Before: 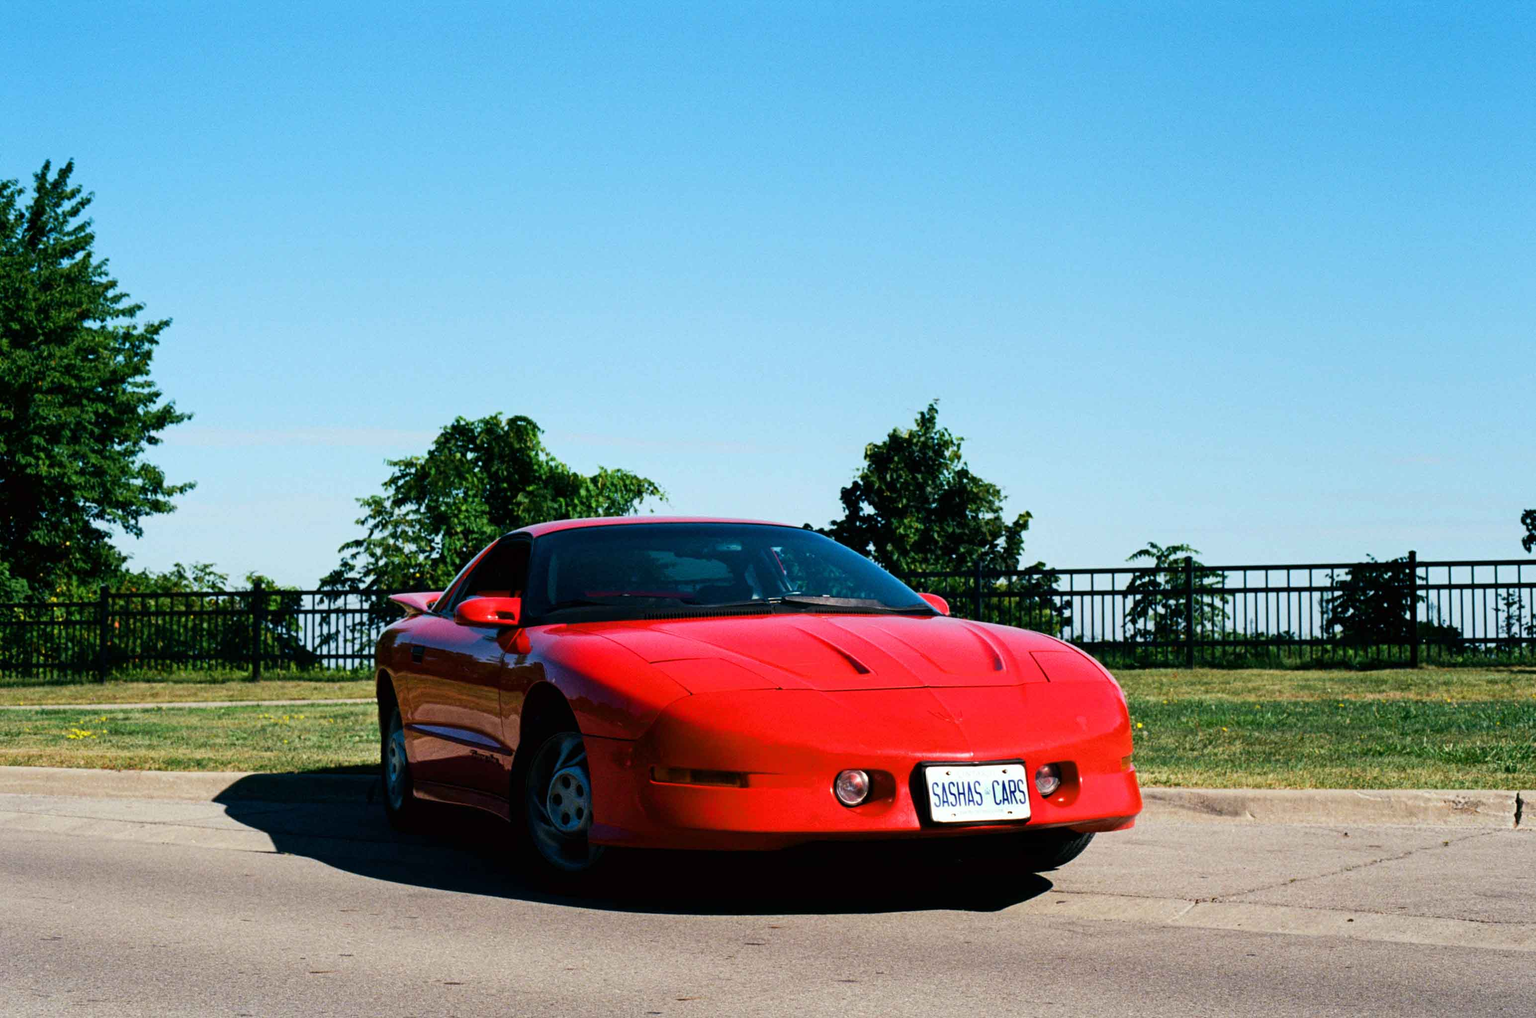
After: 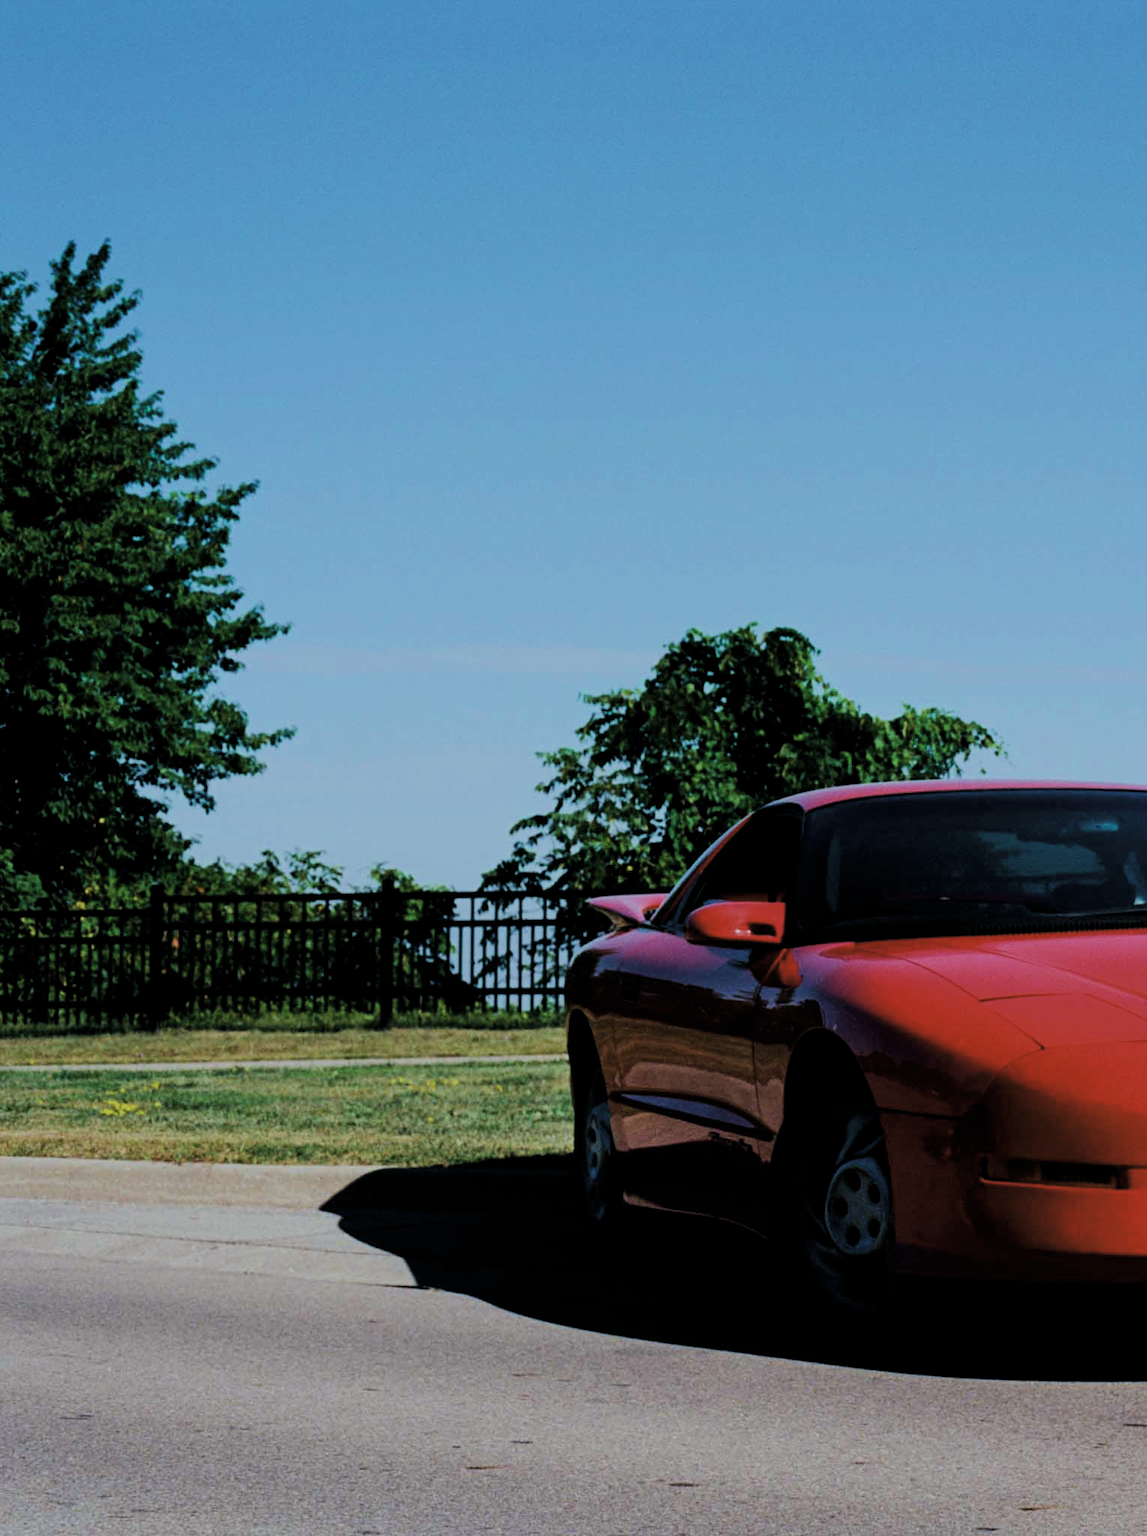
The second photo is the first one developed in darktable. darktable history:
color calibration: x 0.367, y 0.376, temperature 4369.26 K, clip negative RGB from gamut false
contrast brightness saturation: brightness 0.183, saturation -0.498
crop and rotate: left 0.05%, top 0%, right 50.444%
levels: levels [0, 0.618, 1]
filmic rgb: black relative exposure -7.65 EV, white relative exposure 4.56 EV, hardness 3.61
velvia: on, module defaults
color correction: highlights b* 0.055, saturation 2.11
